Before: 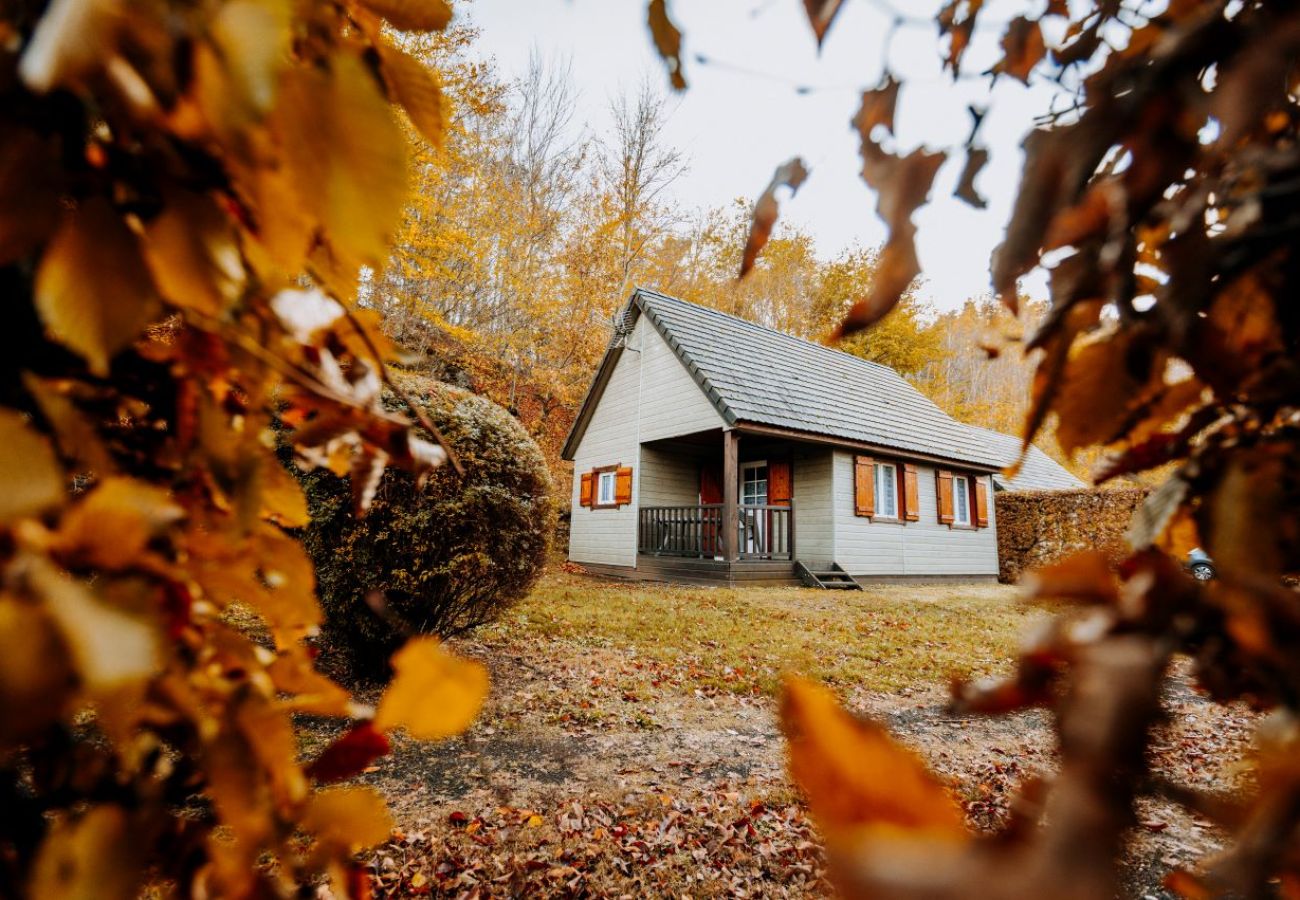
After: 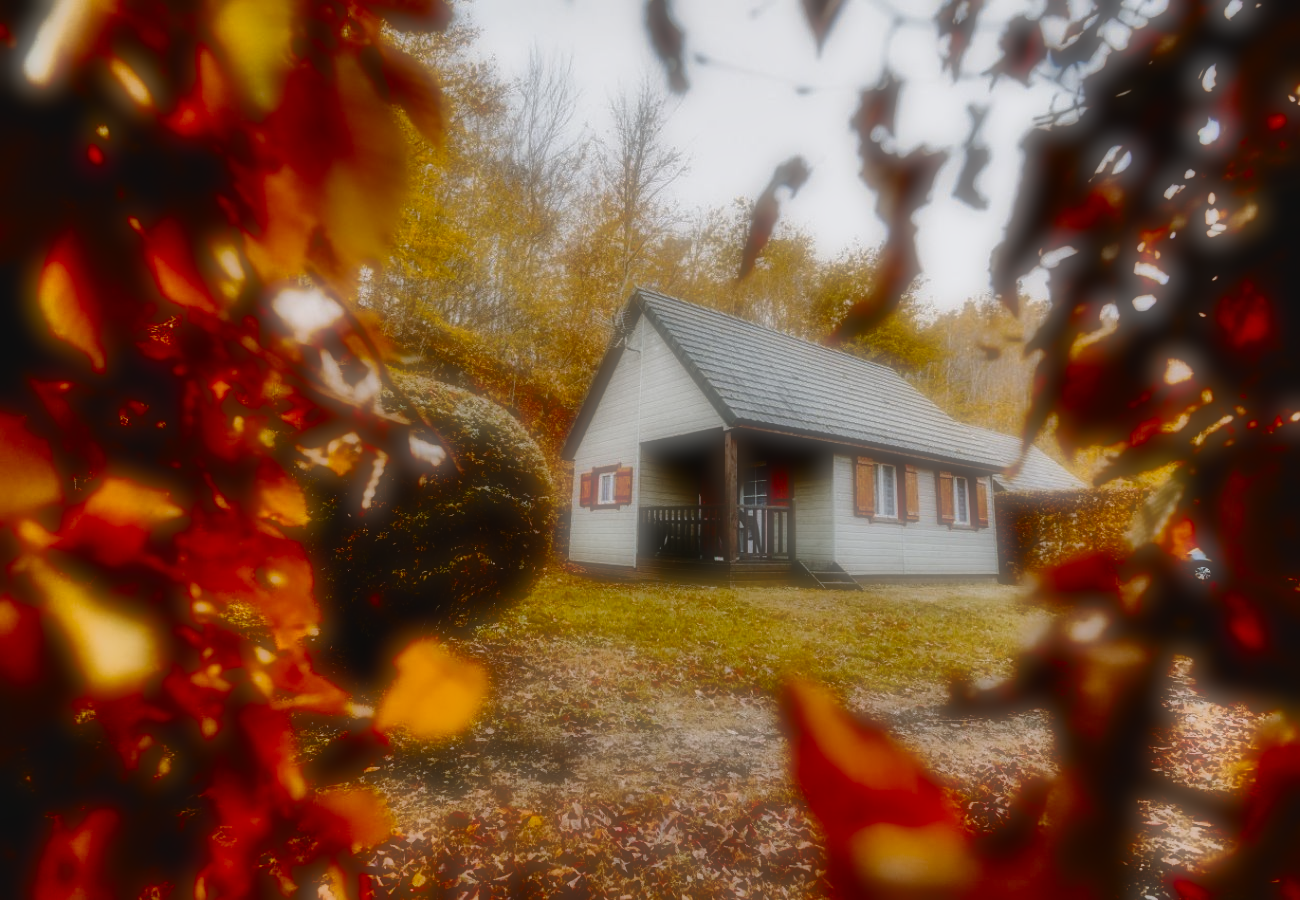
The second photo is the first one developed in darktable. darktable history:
shadows and highlights: low approximation 0.01, soften with gaussian
base curve: curves: ch0 [(0, 0.024) (0.055, 0.065) (0.121, 0.166) (0.236, 0.319) (0.693, 0.726) (1, 1)], preserve colors none
contrast brightness saturation: contrast 0.09, brightness -0.59, saturation 0.17
soften: on, module defaults
